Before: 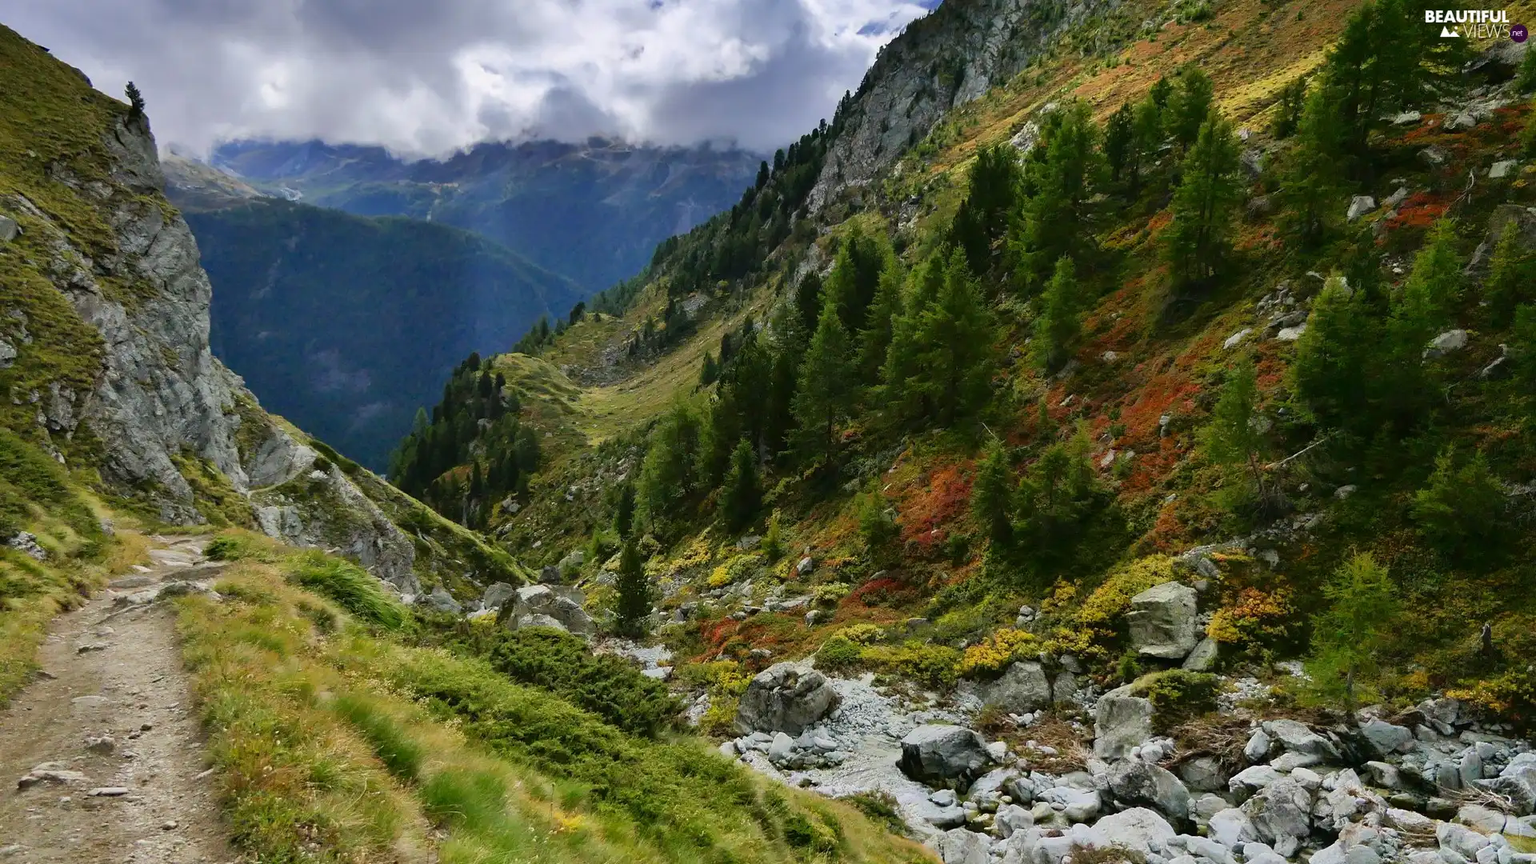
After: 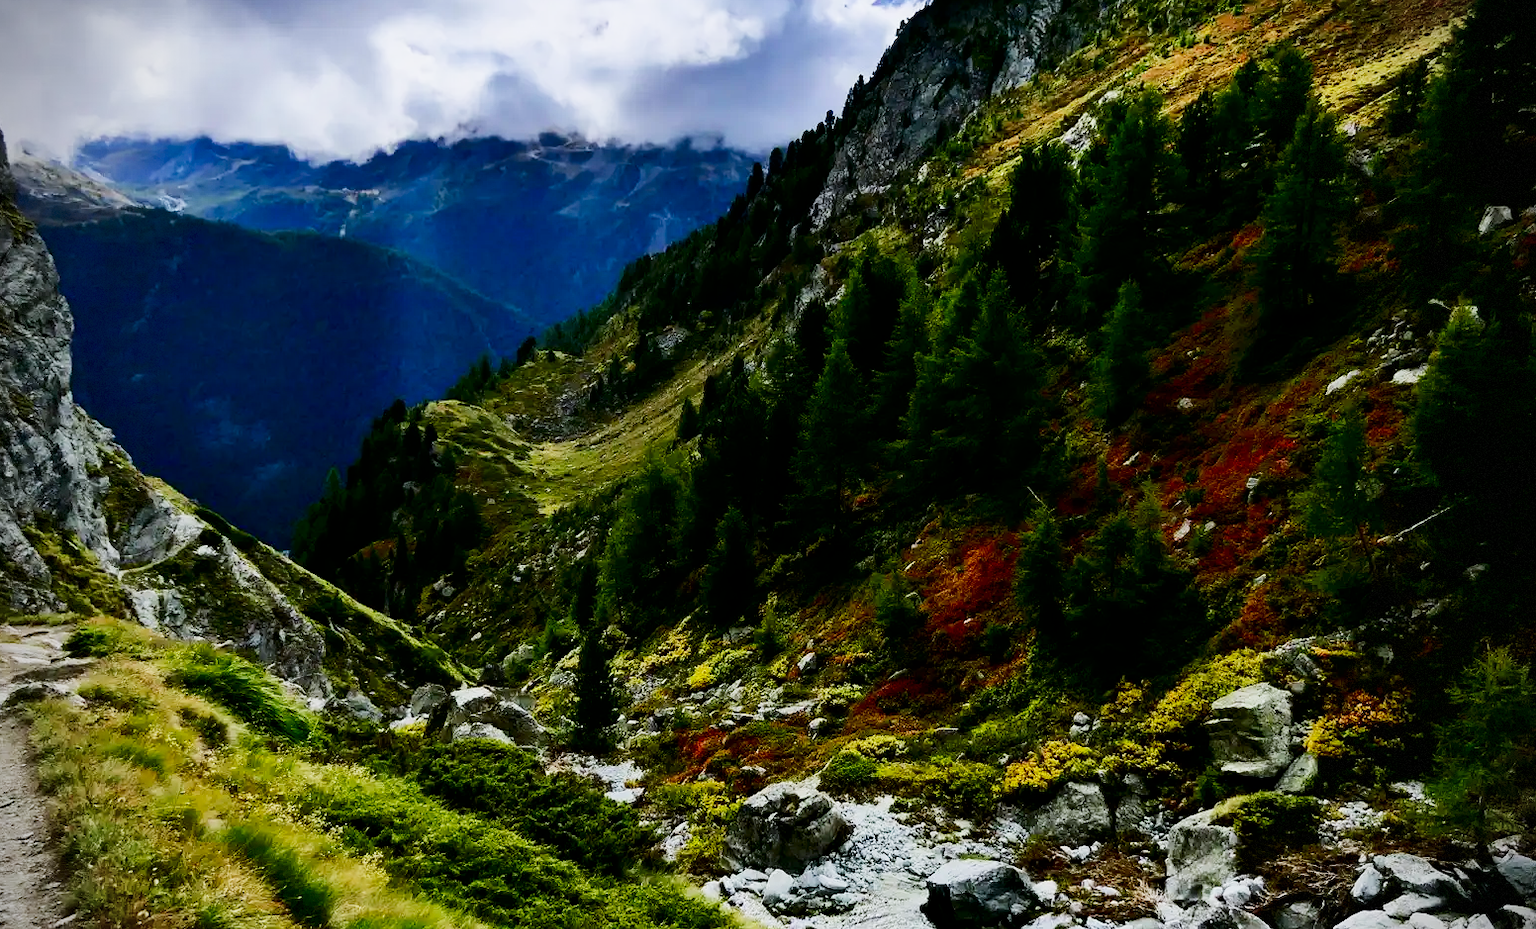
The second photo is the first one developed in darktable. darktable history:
filmic rgb: black relative exposure -16 EV, white relative exposure 5.31 EV, hardness 5.9, contrast 1.25, preserve chrominance no, color science v5 (2021)
tone equalizer: -8 EV -0.417 EV, -7 EV -0.389 EV, -6 EV -0.333 EV, -5 EV -0.222 EV, -3 EV 0.222 EV, -2 EV 0.333 EV, -1 EV 0.389 EV, +0 EV 0.417 EV, edges refinement/feathering 500, mask exposure compensation -1.57 EV, preserve details no
crop: left 9.929%, top 3.475%, right 9.188%, bottom 9.529%
vignetting: dithering 8-bit output, unbound false
contrast brightness saturation: contrast 0.21, brightness -0.11, saturation 0.21
white balance: red 0.974, blue 1.044
